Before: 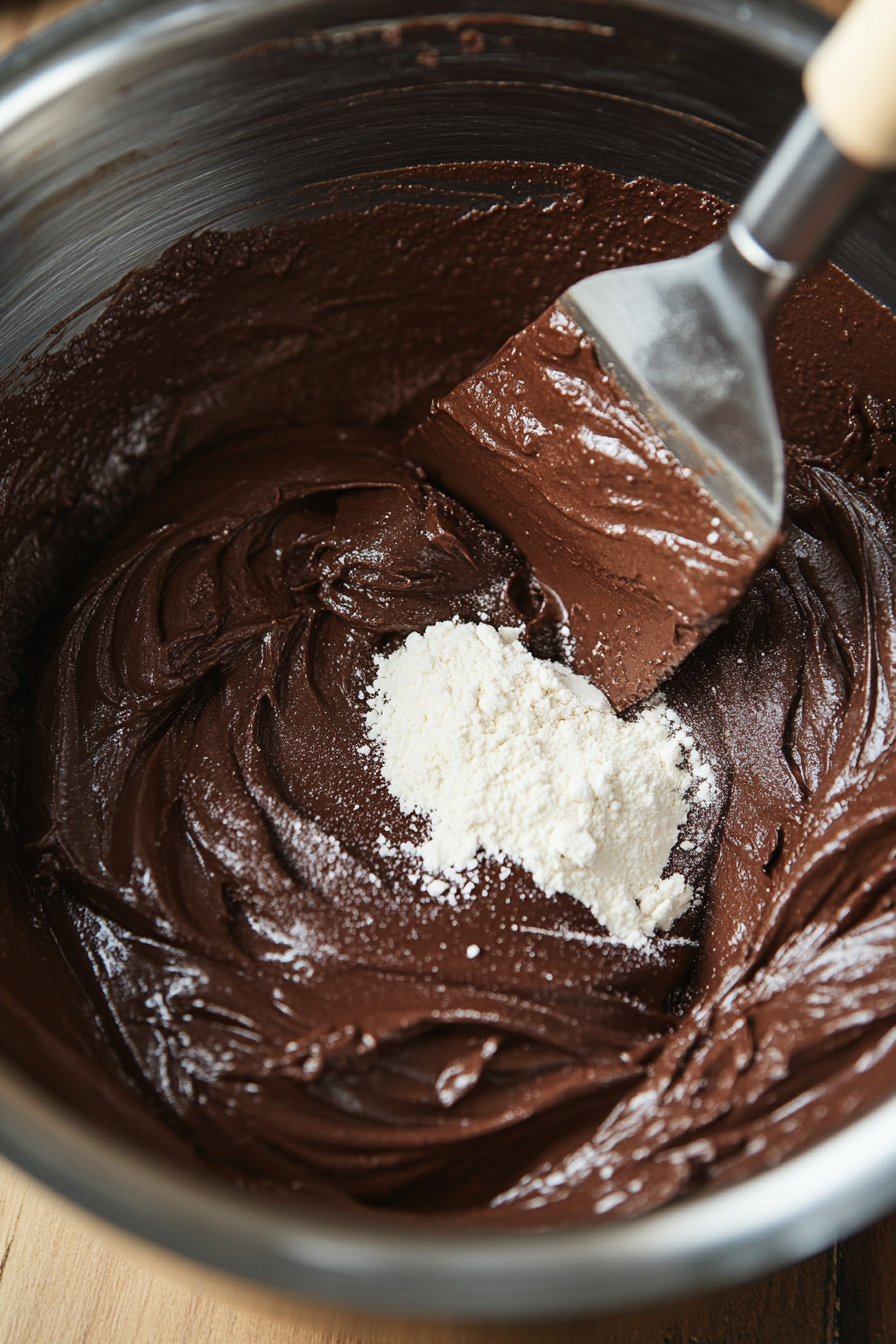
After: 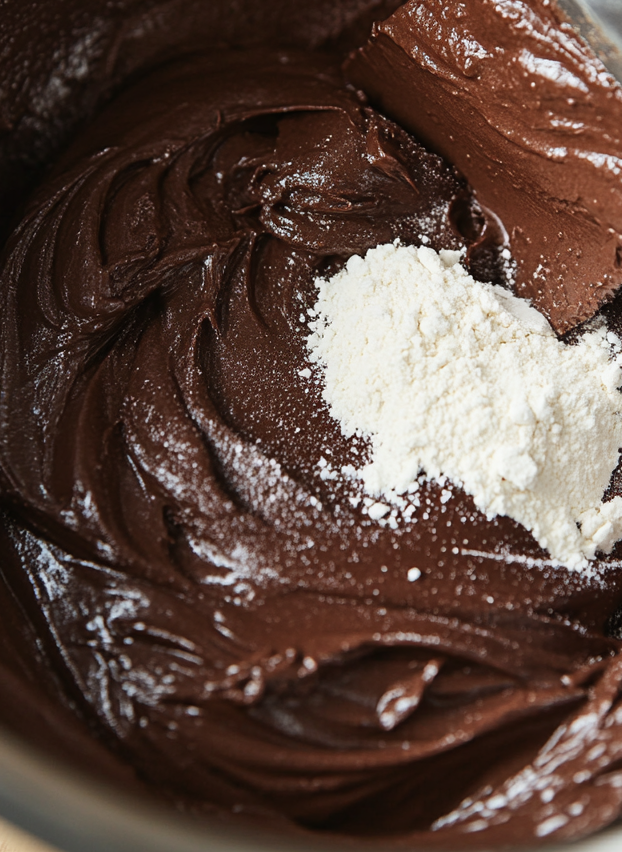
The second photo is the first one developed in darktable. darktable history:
crop: left 6.617%, top 28.088%, right 23.862%, bottom 8.489%
